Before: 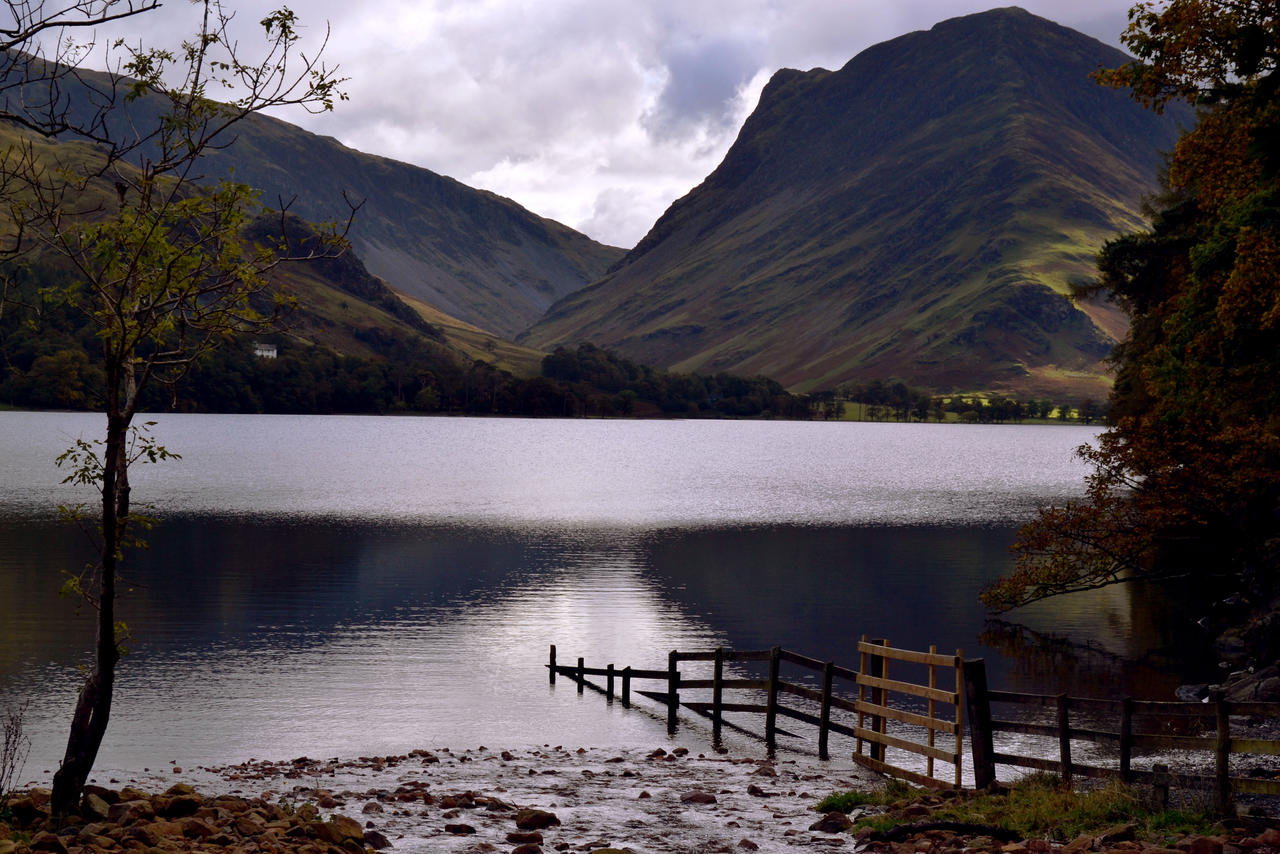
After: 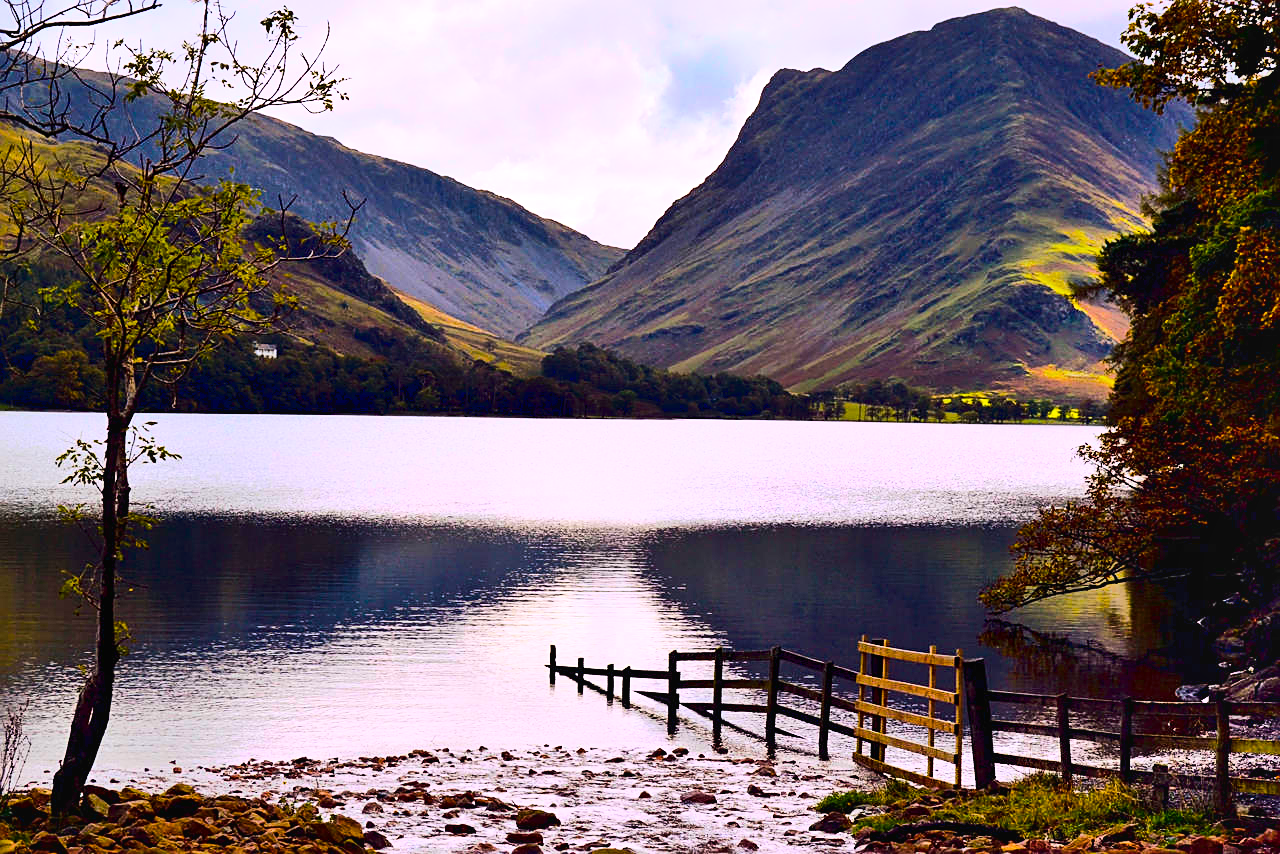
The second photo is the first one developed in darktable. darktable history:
exposure: exposure 0.523 EV, compensate highlight preservation false
color balance rgb: perceptual saturation grading › global saturation 36.009%, global vibrance 42.563%
local contrast: mode bilateral grid, contrast 20, coarseness 50, detail 119%, midtone range 0.2
shadows and highlights: soften with gaussian
tone curve: curves: ch0 [(0, 0.023) (0.103, 0.087) (0.295, 0.297) (0.445, 0.531) (0.553, 0.665) (0.735, 0.843) (0.994, 1)]; ch1 [(0, 0) (0.427, 0.346) (0.456, 0.426) (0.484, 0.494) (0.509, 0.505) (0.535, 0.56) (0.581, 0.632) (0.646, 0.715) (1, 1)]; ch2 [(0, 0) (0.369, 0.388) (0.449, 0.431) (0.501, 0.495) (0.533, 0.518) (0.572, 0.612) (0.677, 0.752) (1, 1)], color space Lab, linked channels, preserve colors none
base curve: curves: ch0 [(0, 0) (0.088, 0.125) (0.176, 0.251) (0.354, 0.501) (0.613, 0.749) (1, 0.877)]
sharpen: on, module defaults
